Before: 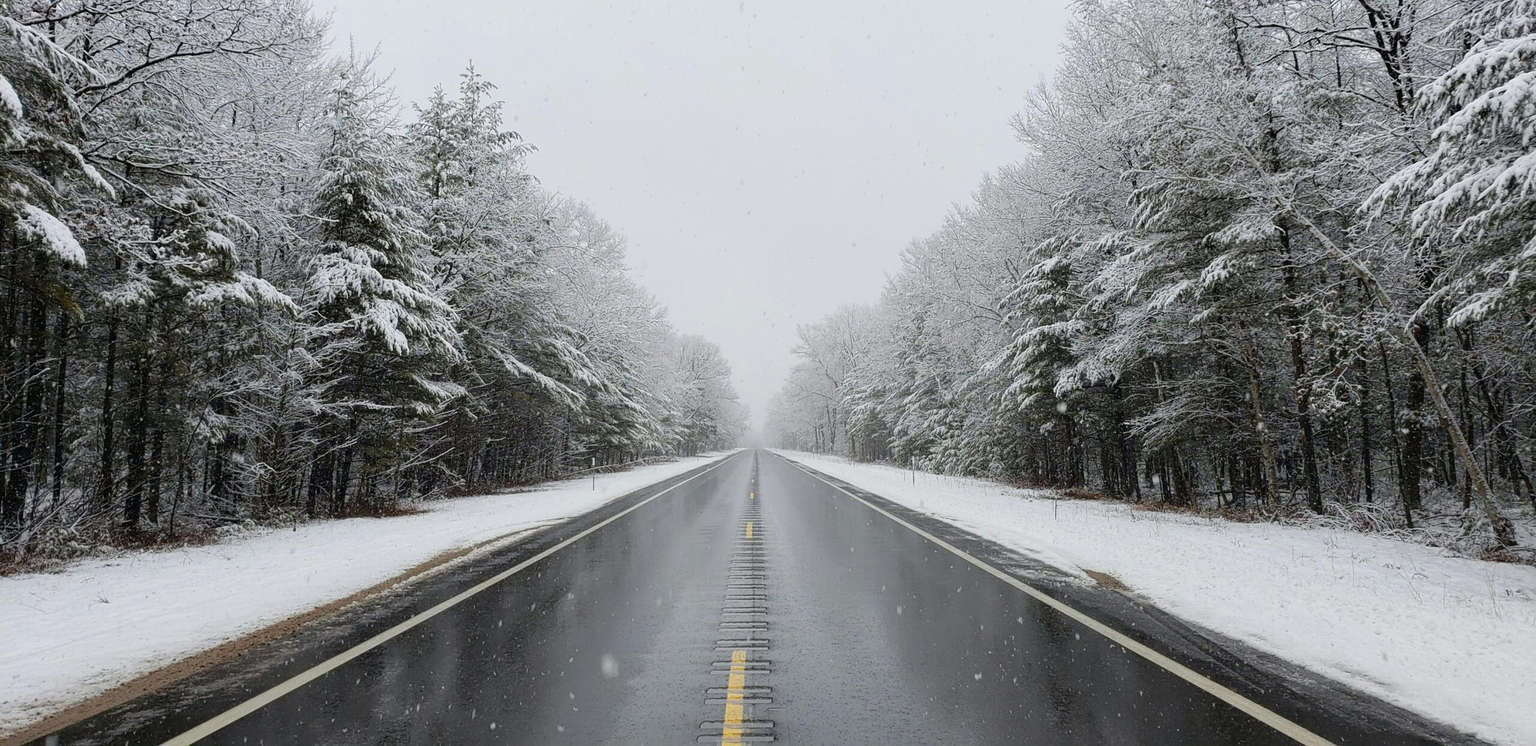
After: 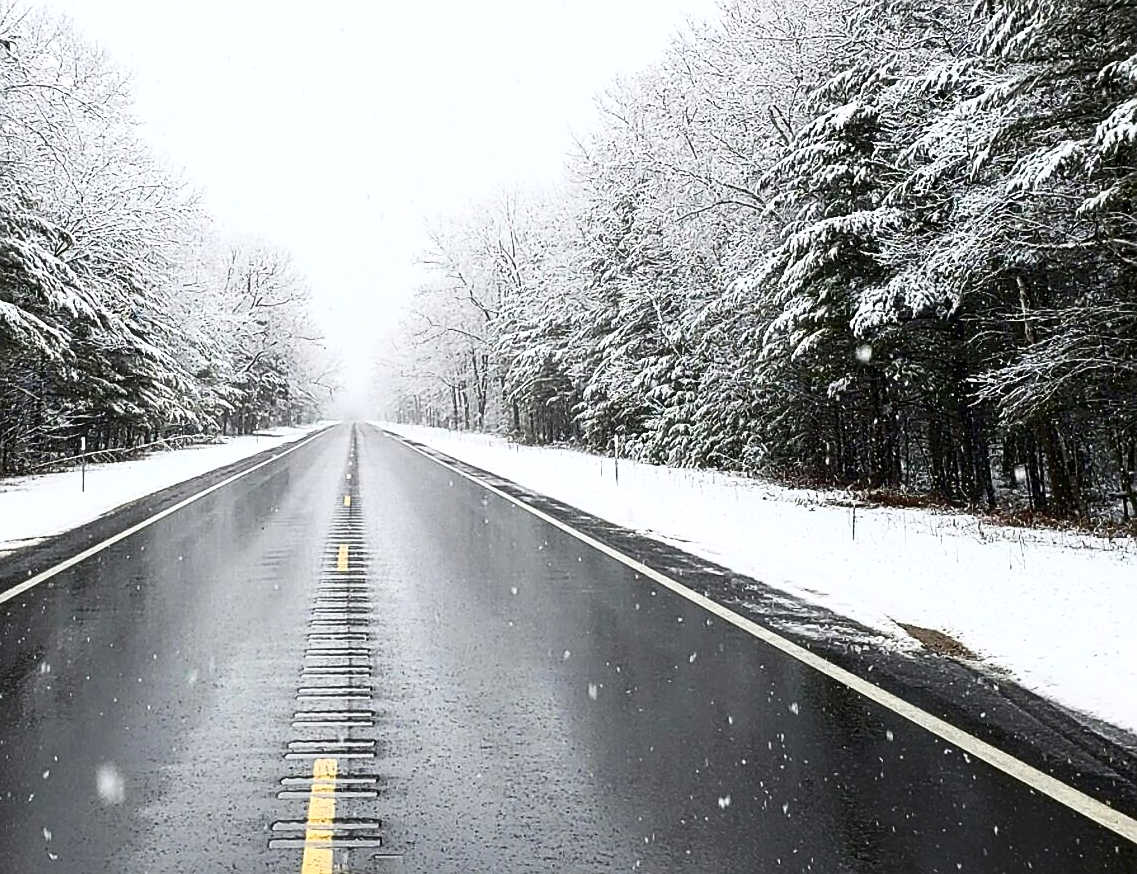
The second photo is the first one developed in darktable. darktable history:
crop: left 35.408%, top 26.228%, right 20.154%, bottom 3.439%
exposure: black level correction 0.001, exposure 0.499 EV, compensate highlight preservation false
tone curve: curves: ch0 [(0, 0) (0.56, 0.467) (0.846, 0.934) (1, 1)], color space Lab, independent channels, preserve colors none
sharpen: on, module defaults
